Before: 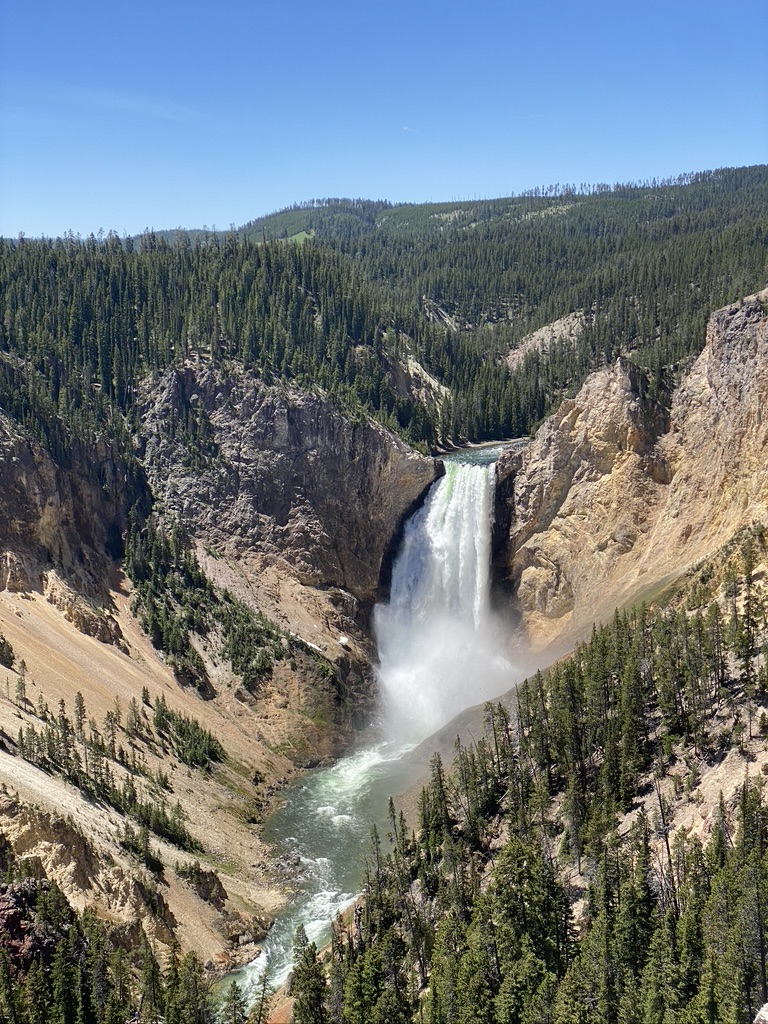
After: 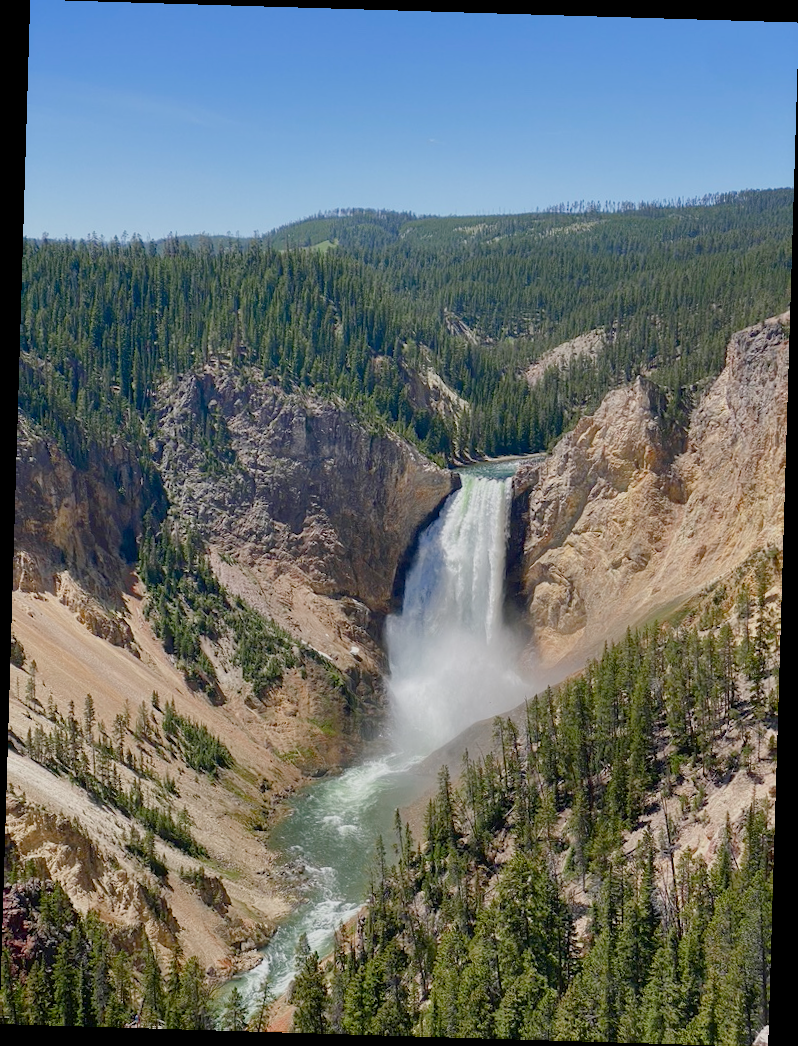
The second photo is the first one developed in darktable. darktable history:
rotate and perspective: rotation 1.72°, automatic cropping off
color balance rgb: shadows lift › chroma 1%, shadows lift › hue 113°, highlights gain › chroma 0.2%, highlights gain › hue 333°, perceptual saturation grading › global saturation 20%, perceptual saturation grading › highlights -50%, perceptual saturation grading › shadows 25%, contrast -20%
